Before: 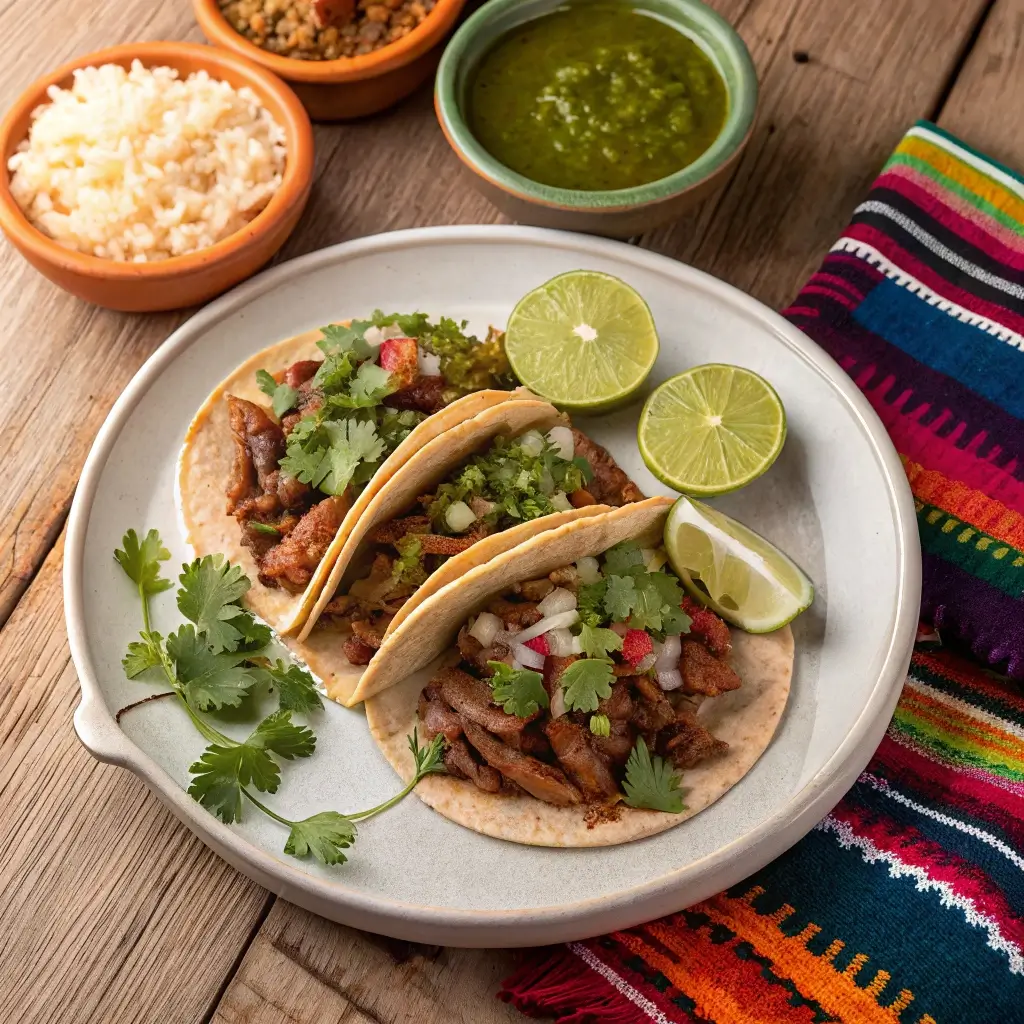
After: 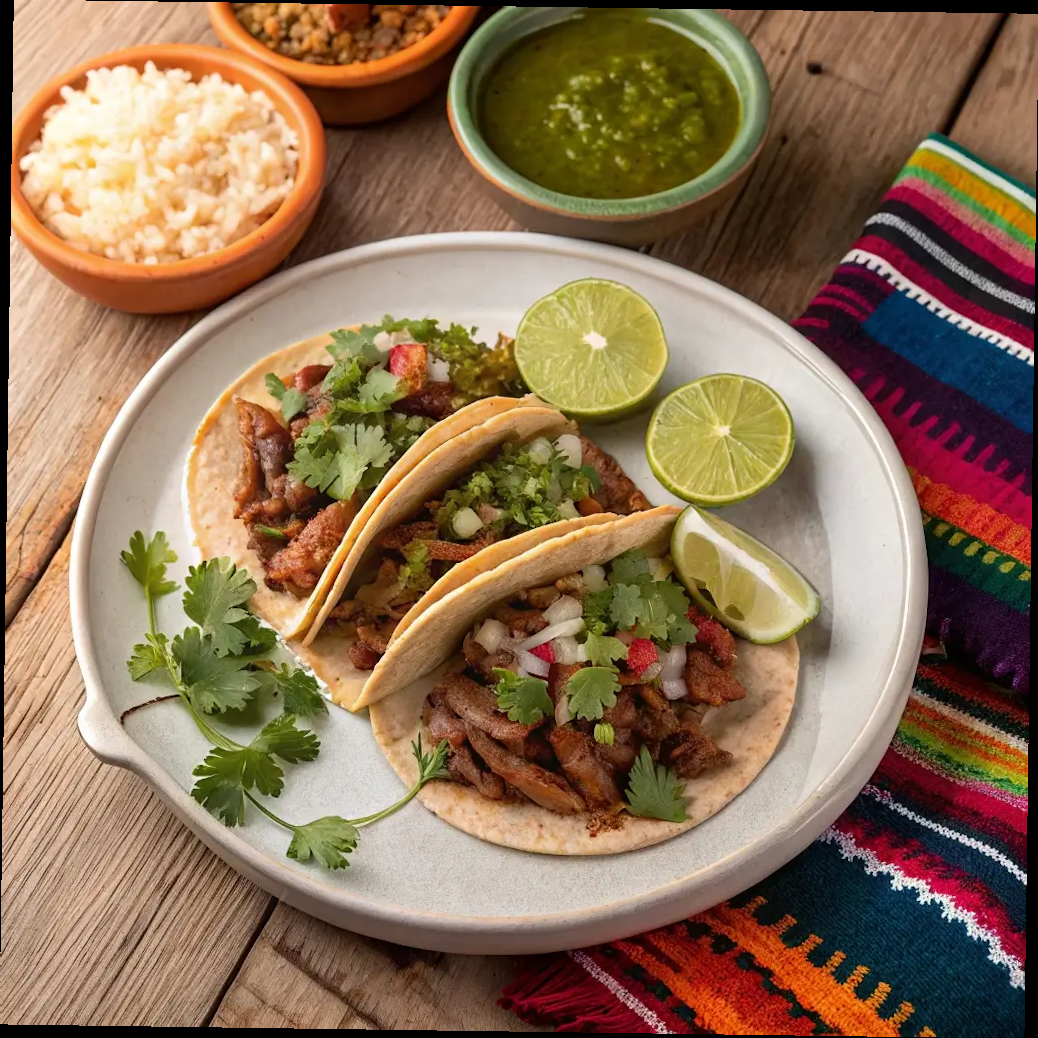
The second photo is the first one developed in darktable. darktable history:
rotate and perspective: rotation 0.8°, automatic cropping off
shadows and highlights: radius 331.84, shadows 53.55, highlights -100, compress 94.63%, highlights color adjustment 73.23%, soften with gaussian
